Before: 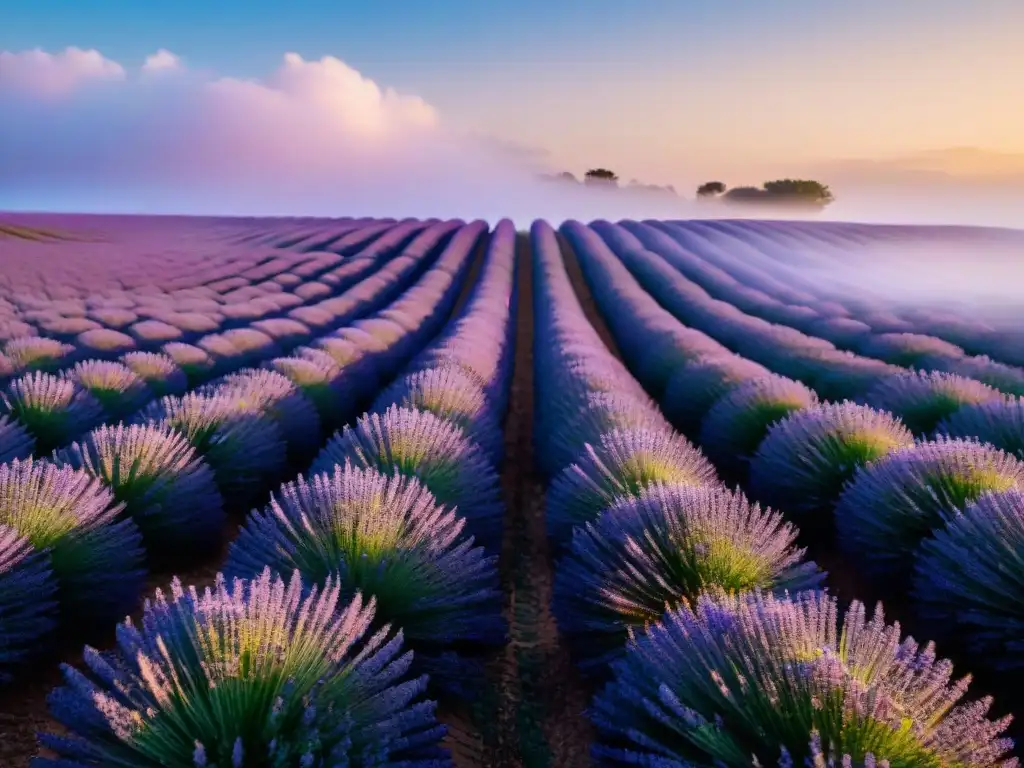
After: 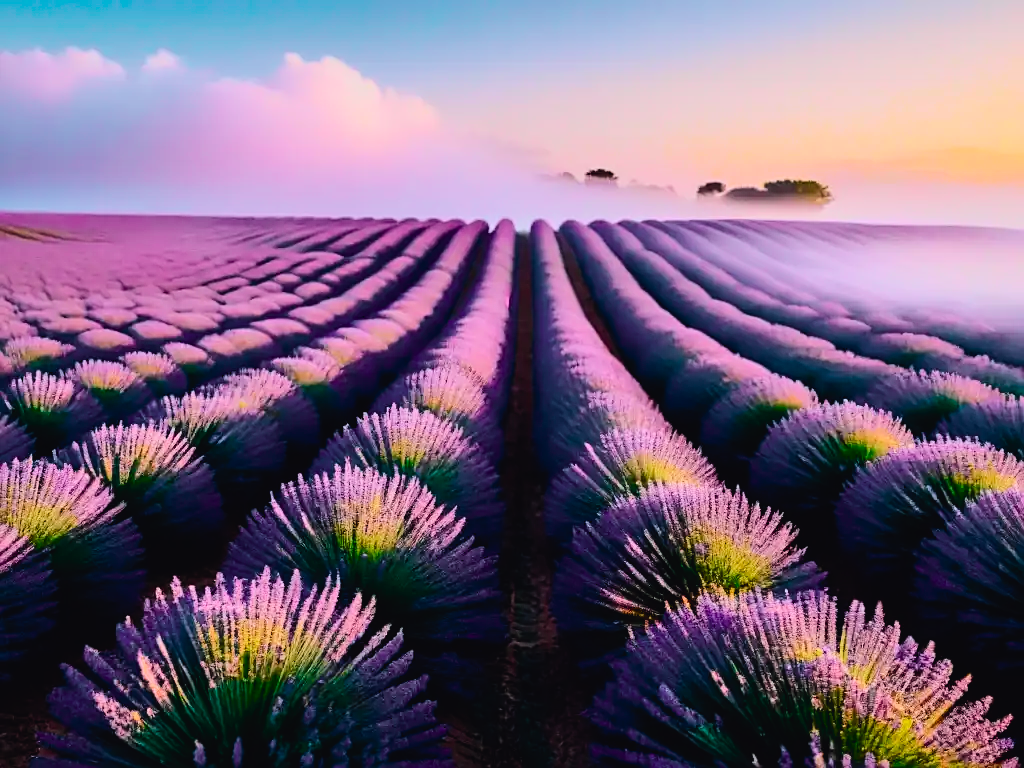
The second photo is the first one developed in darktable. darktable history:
filmic rgb: black relative exposure -7.65 EV, white relative exposure 4.56 EV, hardness 3.61, color science v6 (2022)
tone curve: curves: ch0 [(0, 0.023) (0.103, 0.087) (0.295, 0.297) (0.445, 0.531) (0.553, 0.665) (0.735, 0.843) (0.994, 1)]; ch1 [(0, 0) (0.427, 0.346) (0.456, 0.426) (0.484, 0.483) (0.509, 0.514) (0.535, 0.56) (0.581, 0.632) (0.646, 0.715) (1, 1)]; ch2 [(0, 0) (0.369, 0.388) (0.449, 0.431) (0.501, 0.495) (0.533, 0.518) (0.572, 0.612) (0.677, 0.752) (1, 1)], color space Lab, independent channels, preserve colors none
sharpen: on, module defaults
